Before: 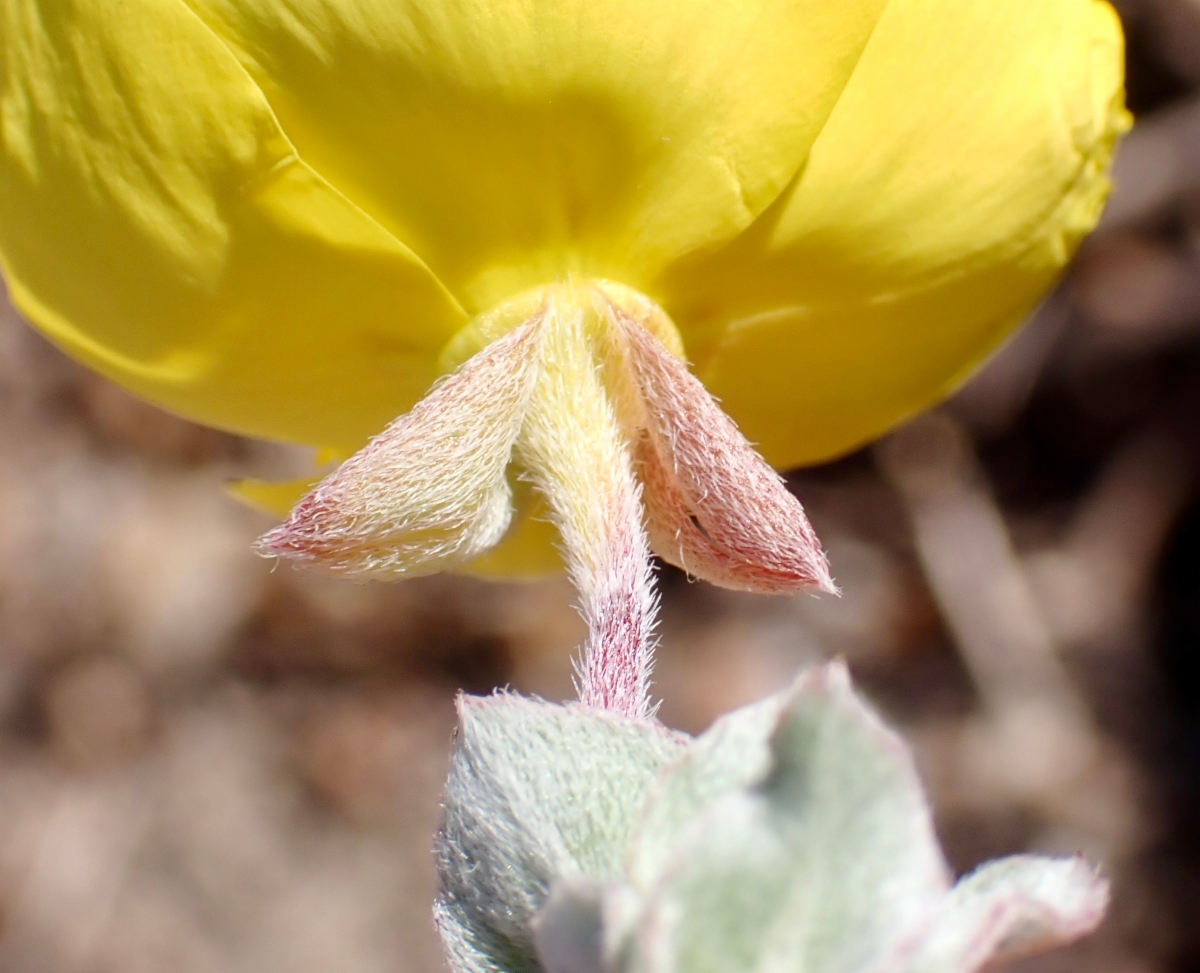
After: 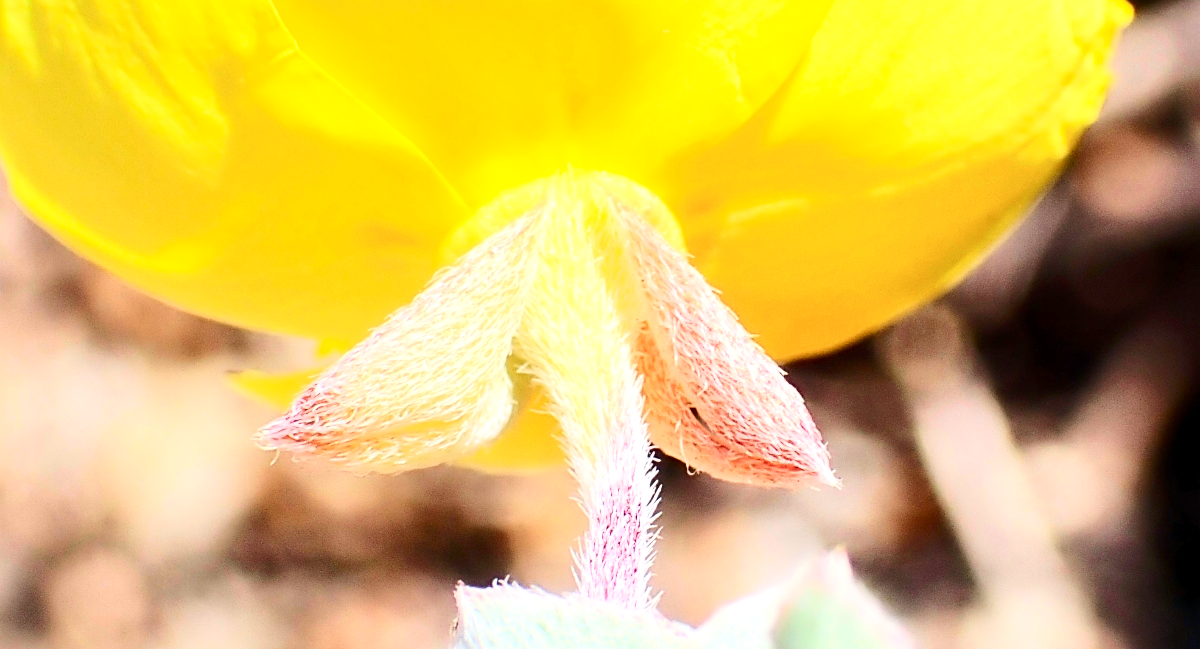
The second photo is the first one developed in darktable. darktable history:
local contrast: highlights 105%, shadows 97%, detail 119%, midtone range 0.2
crop: top 11.18%, bottom 22.056%
sharpen: on, module defaults
exposure: exposure 0.611 EV, compensate highlight preservation false
tone curve: curves: ch0 [(0, 0) (0.114, 0.083) (0.303, 0.285) (0.447, 0.51) (0.602, 0.697) (0.772, 0.866) (0.999, 0.978)]; ch1 [(0, 0) (0.389, 0.352) (0.458, 0.433) (0.486, 0.474) (0.509, 0.505) (0.535, 0.528) (0.57, 0.579) (0.696, 0.706) (1, 1)]; ch2 [(0, 0) (0.369, 0.388) (0.449, 0.431) (0.501, 0.5) (0.528, 0.527) (0.589, 0.608) (0.697, 0.721) (1, 1)], color space Lab, independent channels, preserve colors none
contrast brightness saturation: contrast 0.204, brightness 0.152, saturation 0.148
